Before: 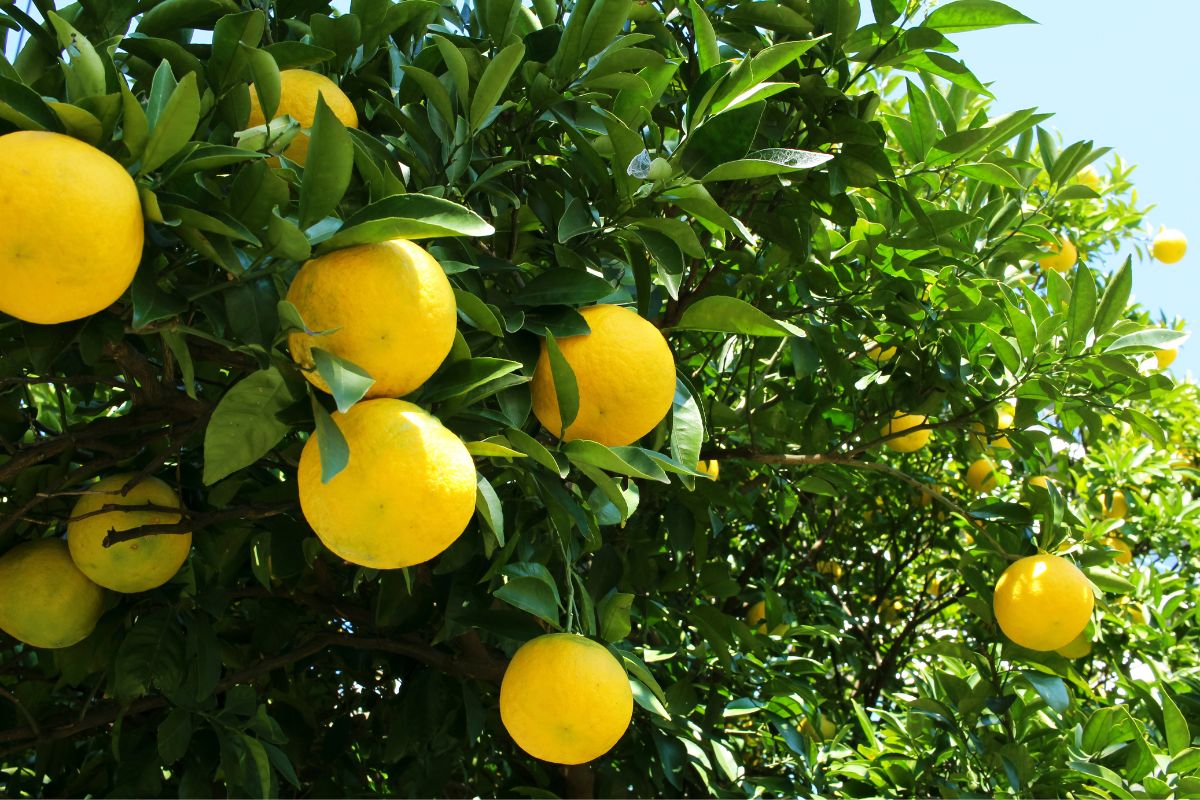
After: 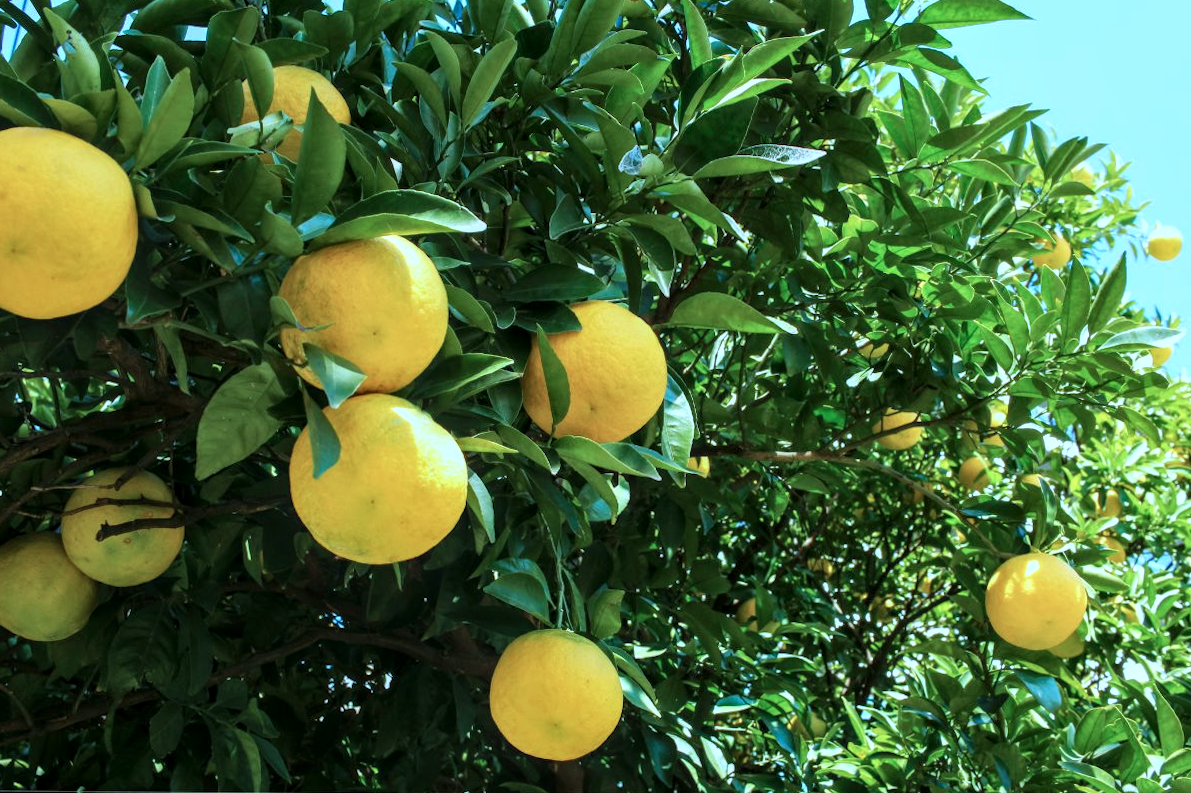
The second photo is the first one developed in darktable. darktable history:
tone equalizer: on, module defaults
rotate and perspective: rotation 0.192°, lens shift (horizontal) -0.015, crop left 0.005, crop right 0.996, crop top 0.006, crop bottom 0.99
color correction: highlights a* -9.35, highlights b* -23.15
local contrast: detail 130%
